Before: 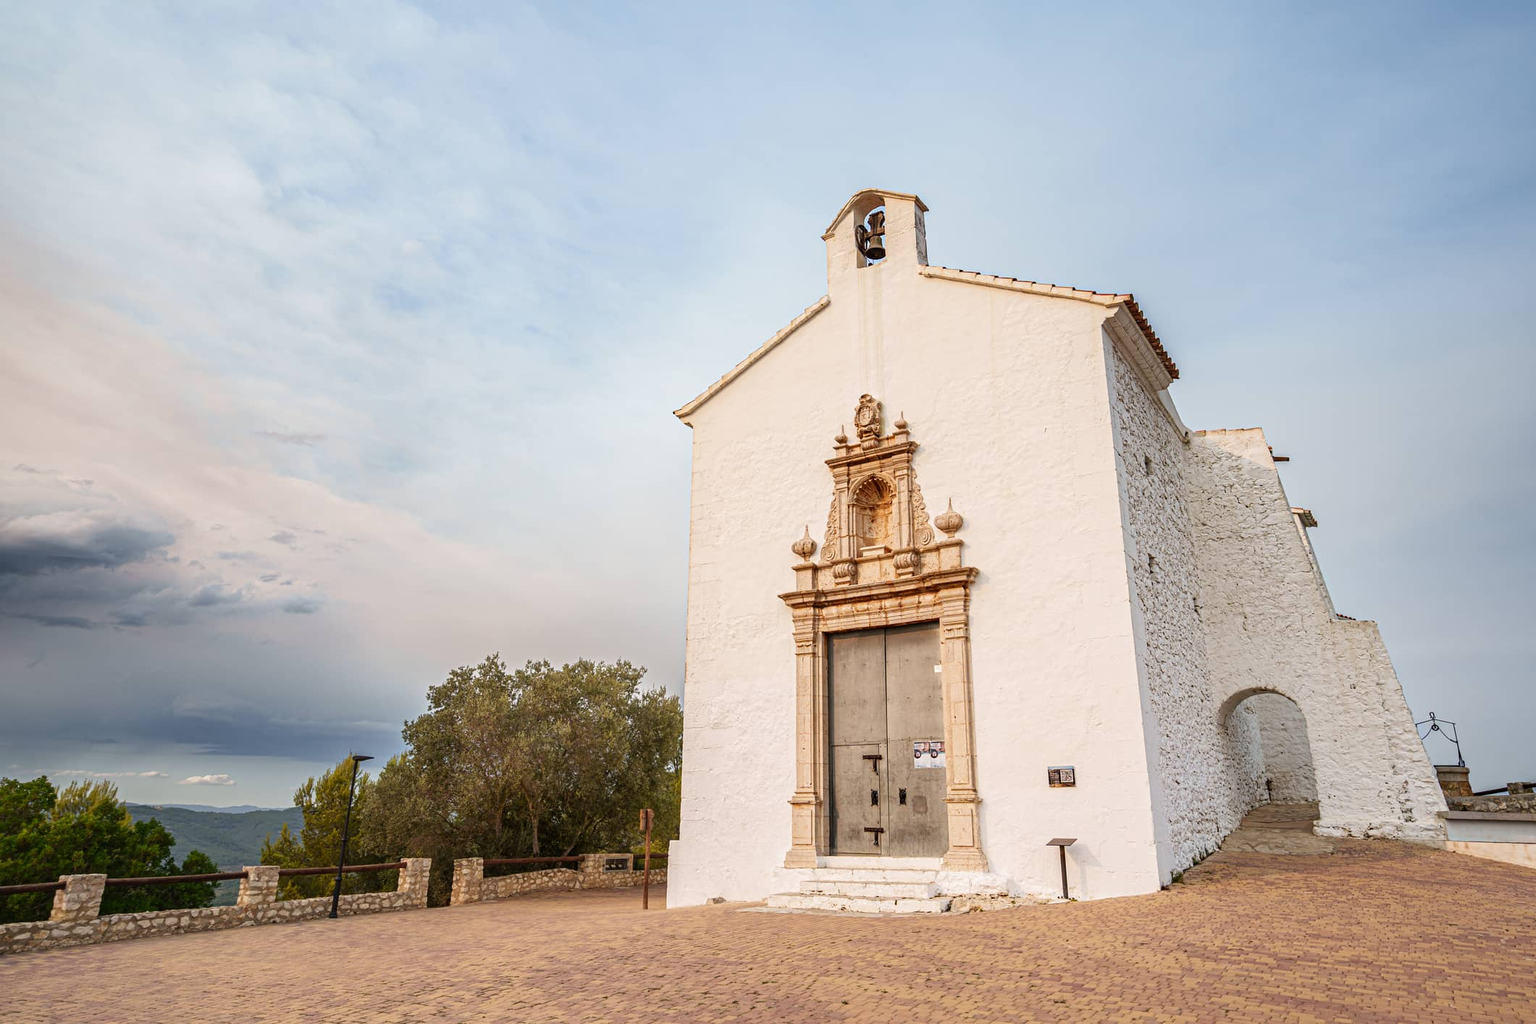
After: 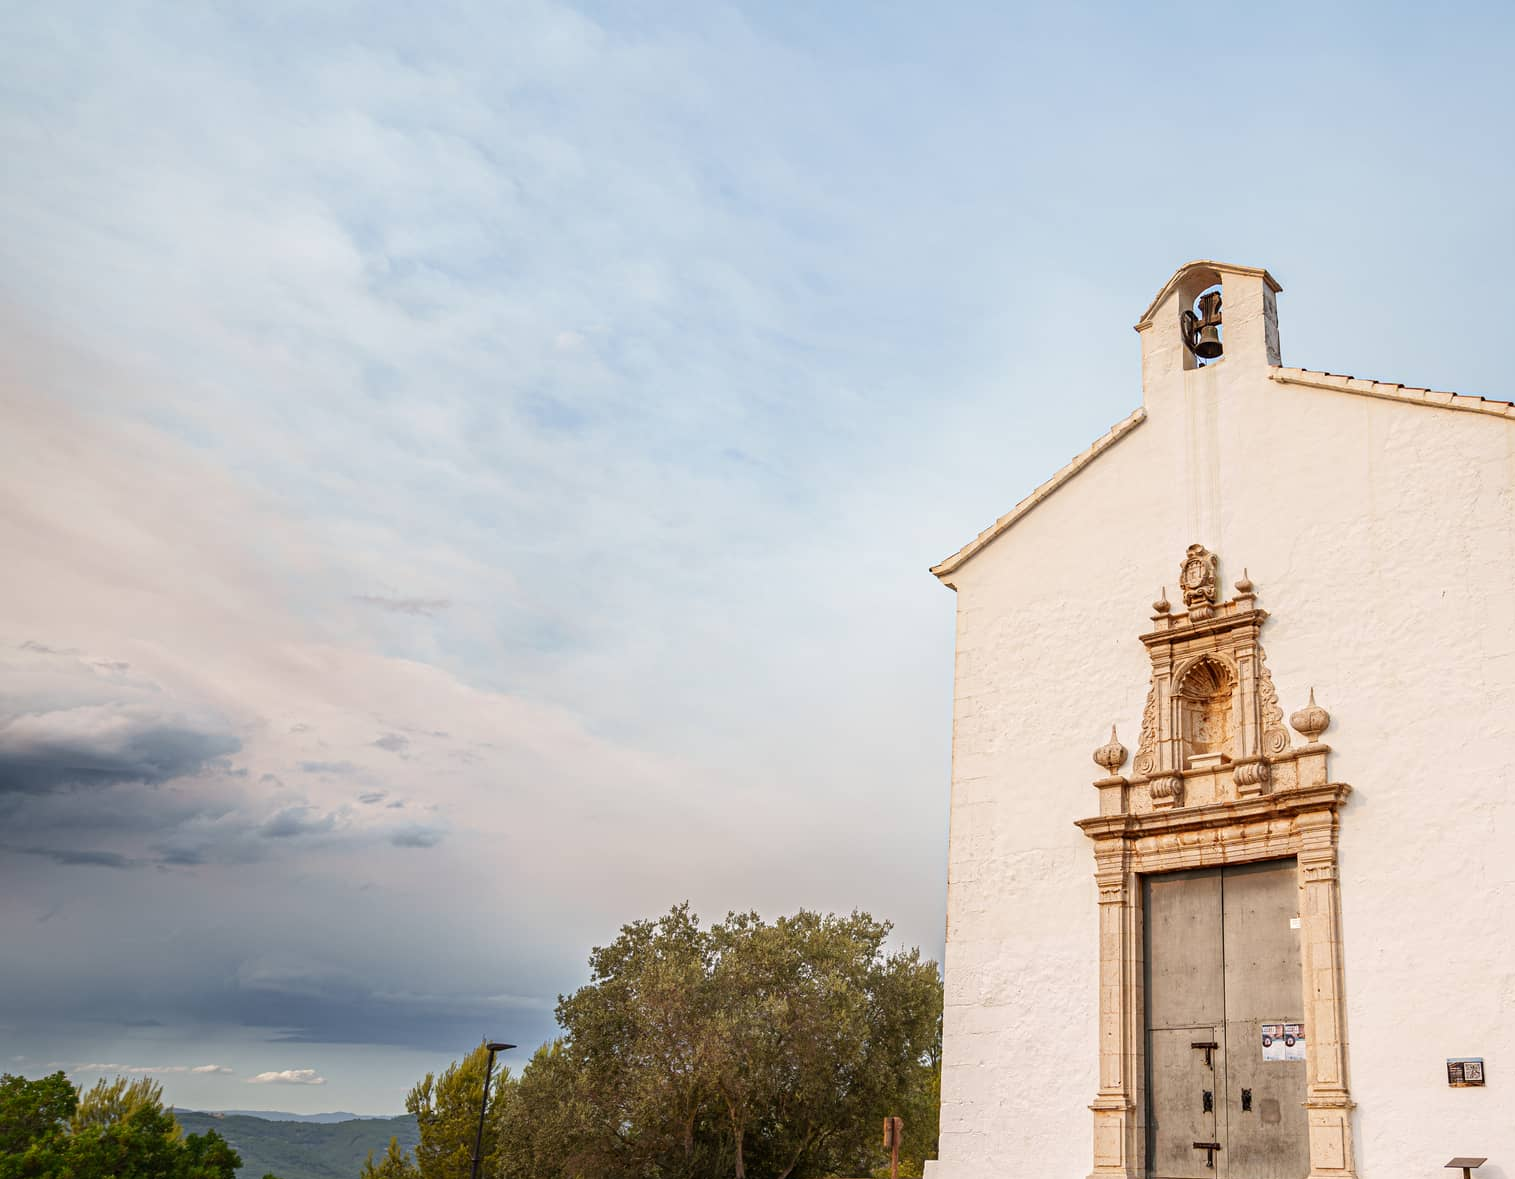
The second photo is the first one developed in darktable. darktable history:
crop: right 28.549%, bottom 16.587%
